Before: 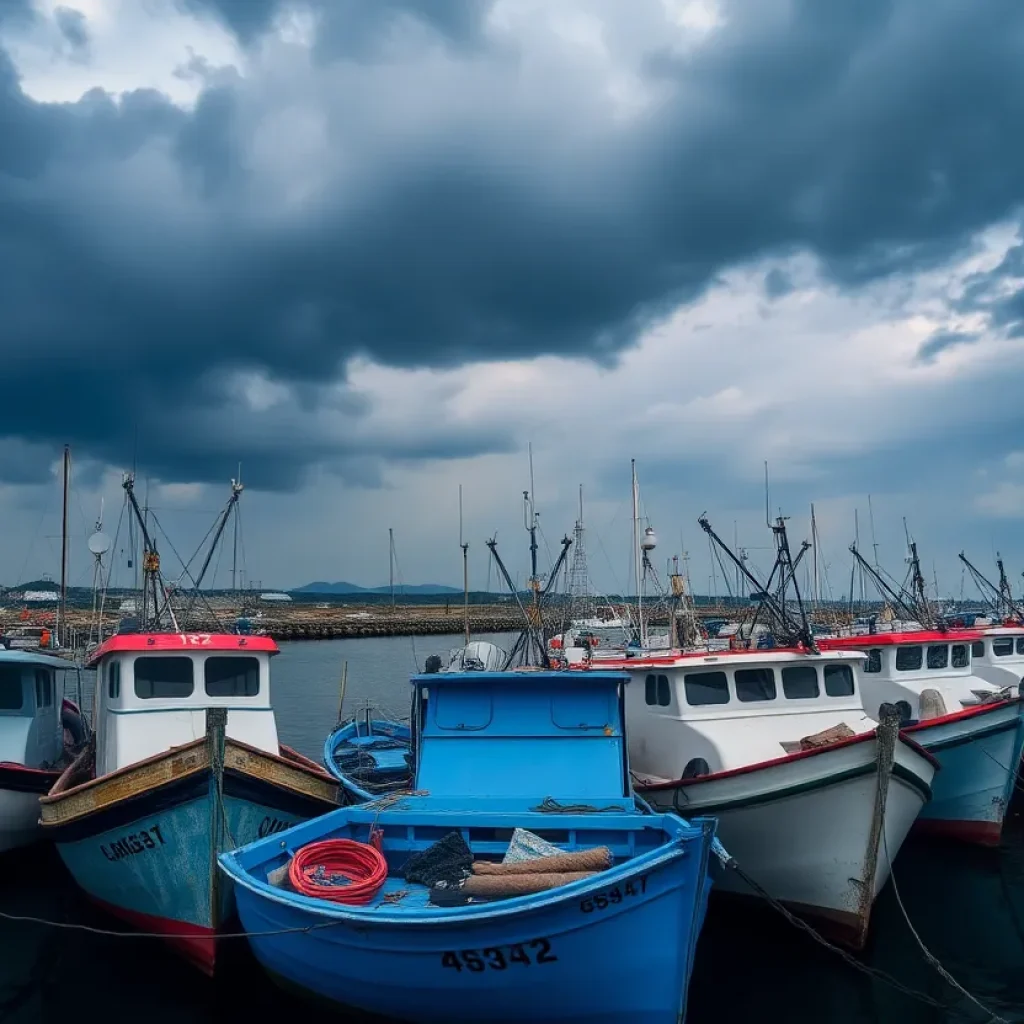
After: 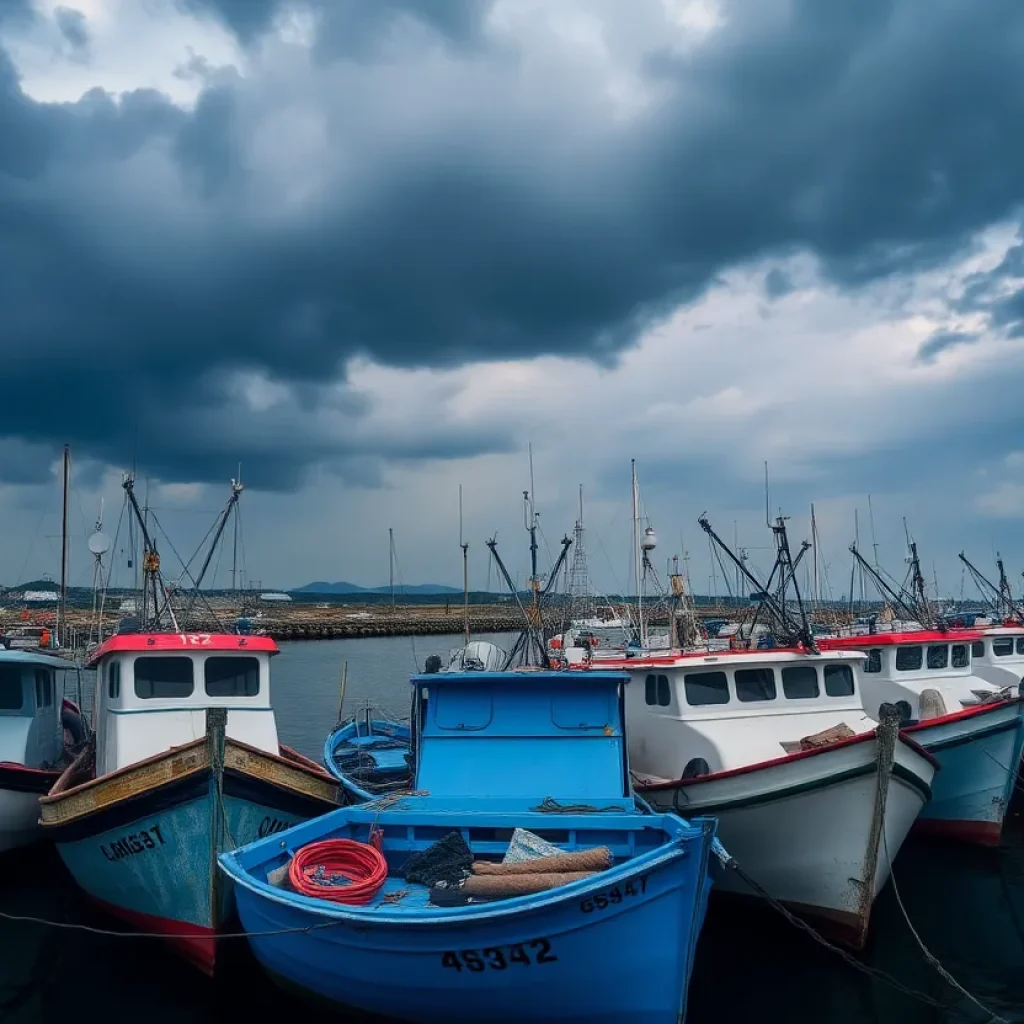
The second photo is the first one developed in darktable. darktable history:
exposure: exposure -0.057 EV, compensate highlight preservation false
